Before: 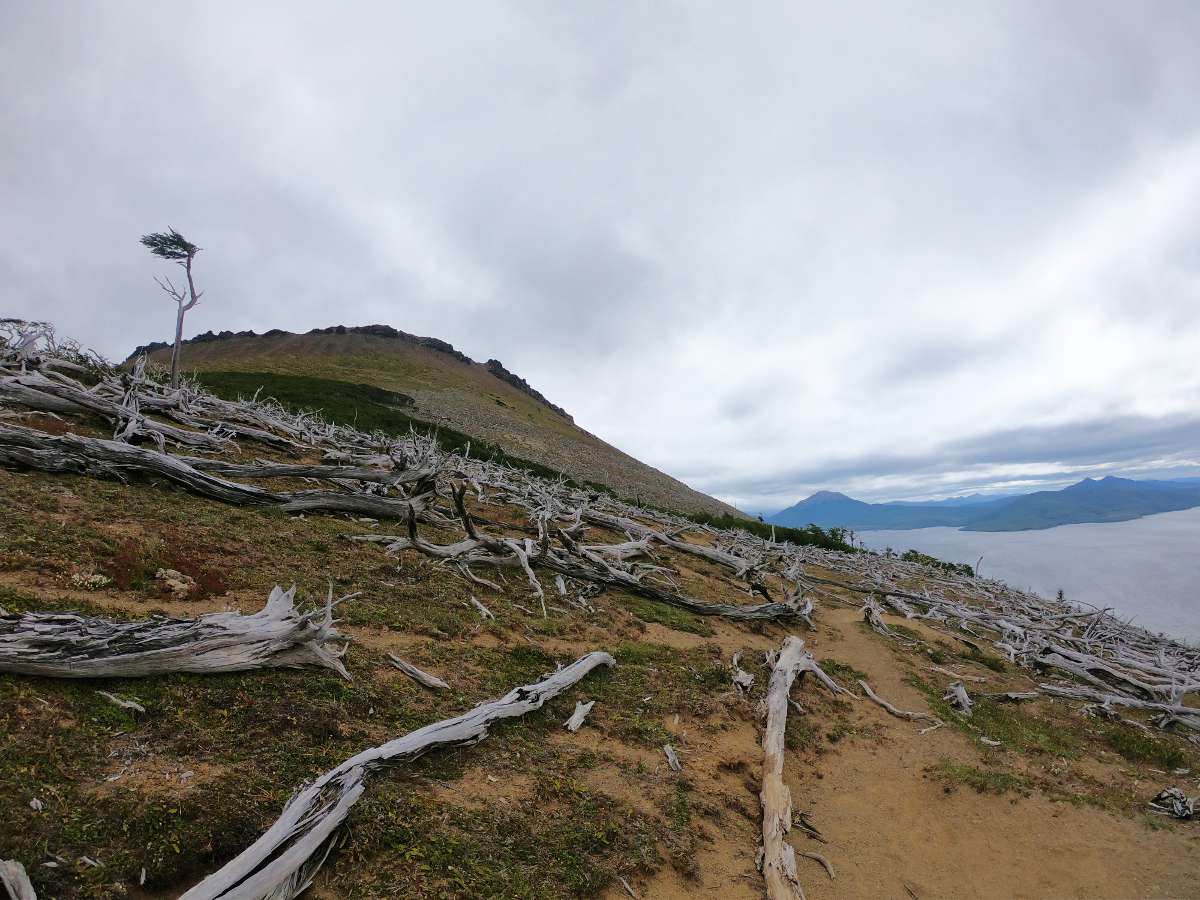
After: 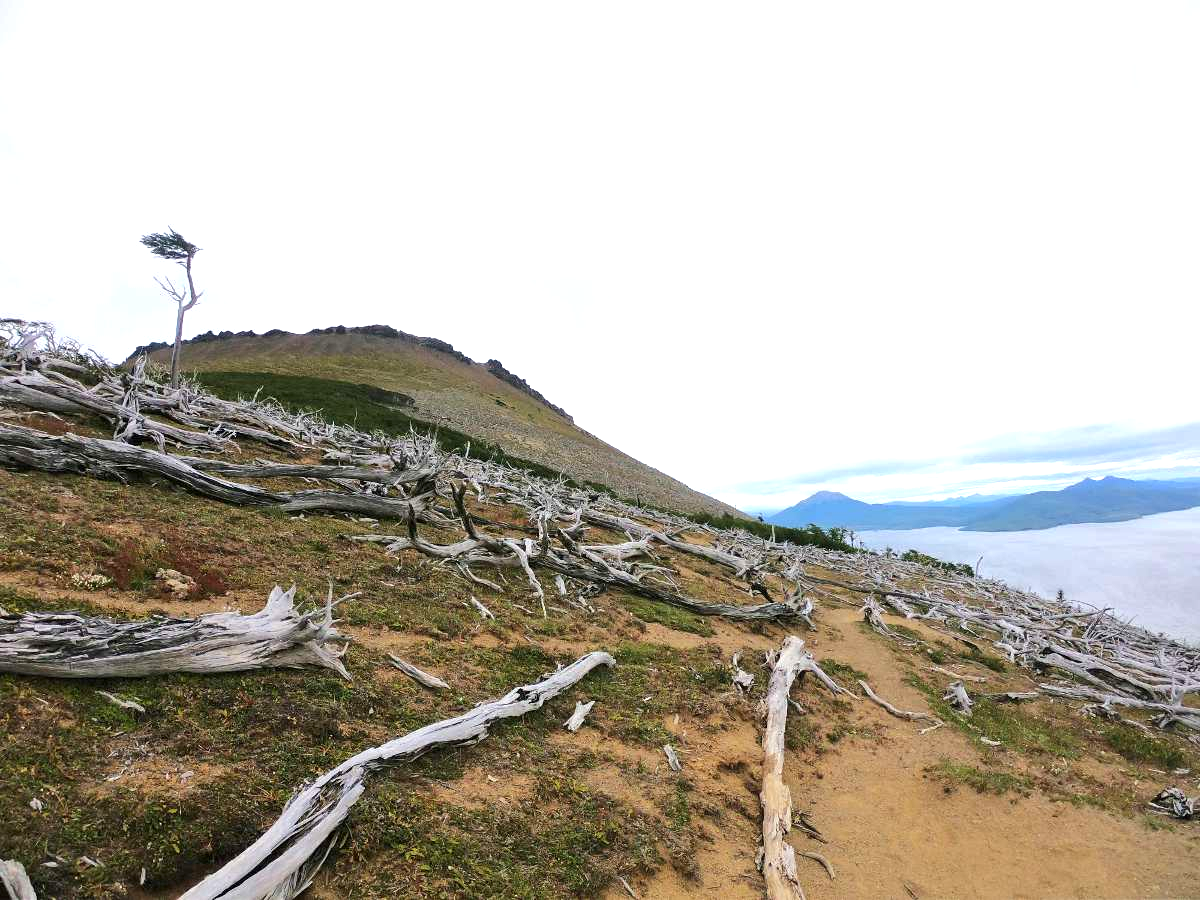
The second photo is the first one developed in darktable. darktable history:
tone equalizer: edges refinement/feathering 500, mask exposure compensation -1.57 EV, preserve details no
exposure: exposure 1.065 EV, compensate highlight preservation false
